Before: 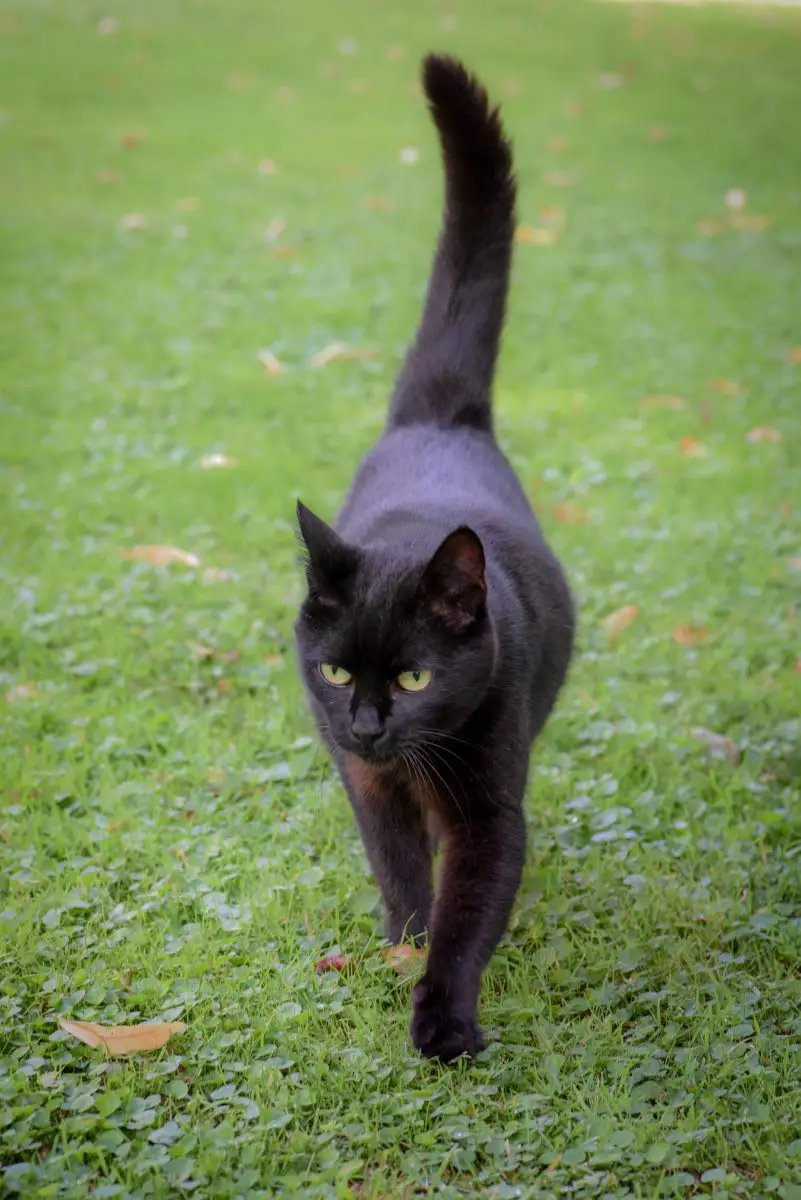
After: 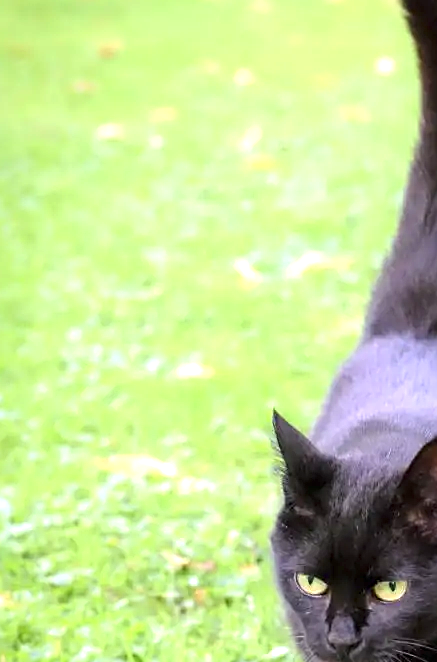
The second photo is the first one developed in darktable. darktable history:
sharpen: on, module defaults
exposure: black level correction 0, exposure 1.278 EV, compensate highlight preservation false
crop and rotate: left 3.034%, top 7.577%, right 42.342%, bottom 37.174%
